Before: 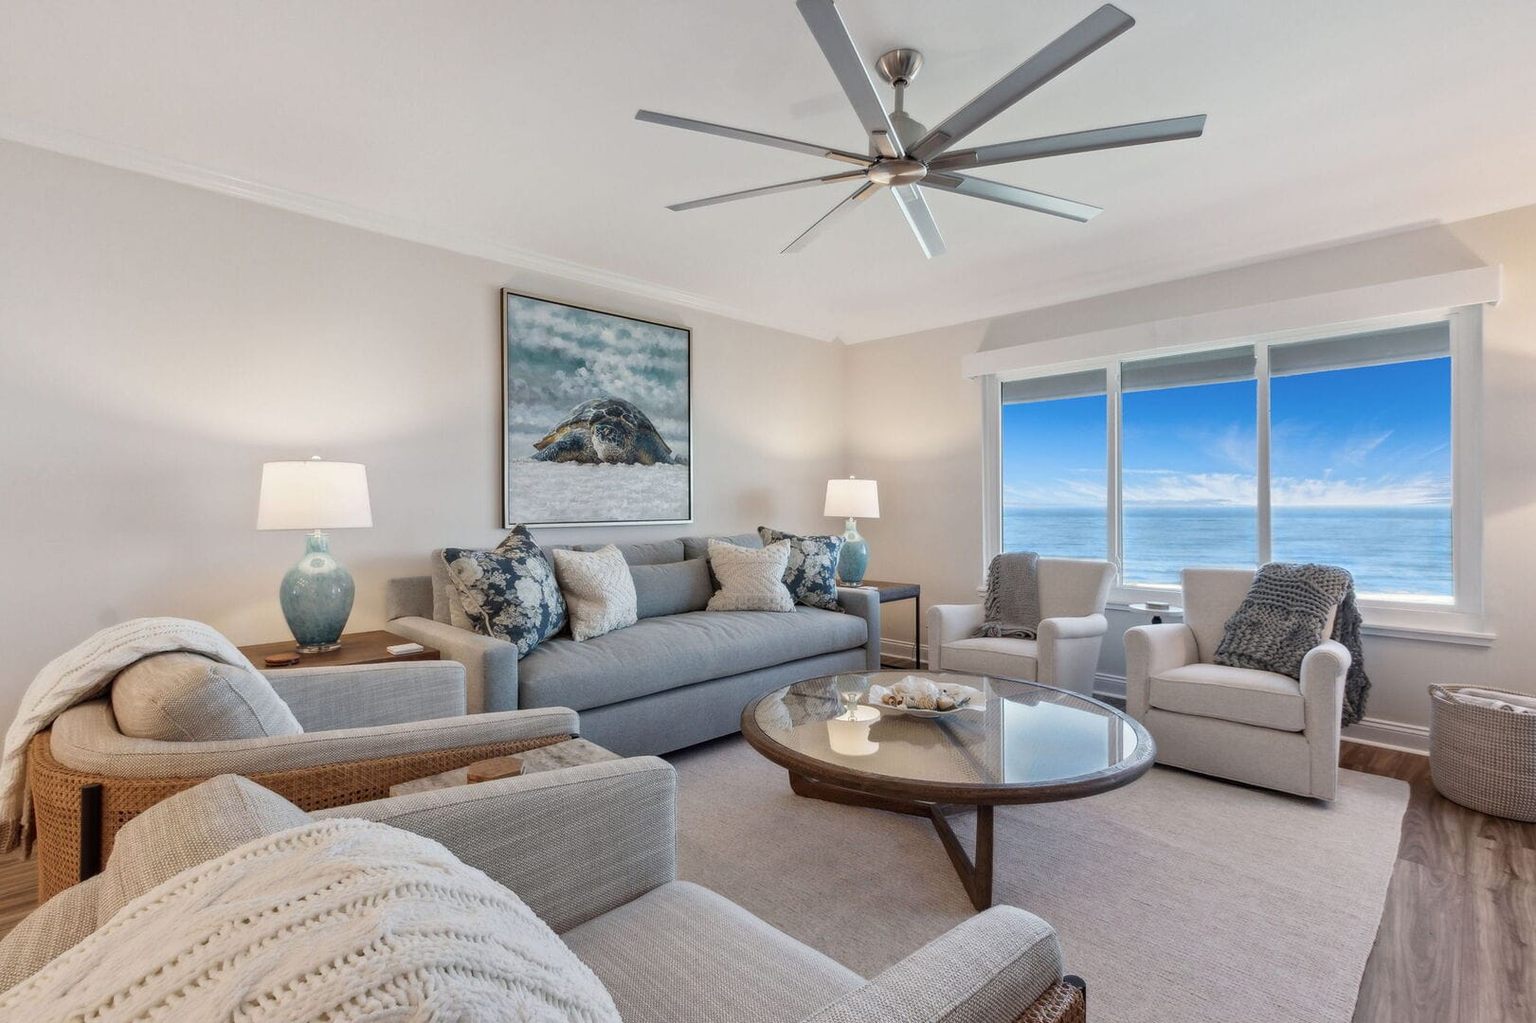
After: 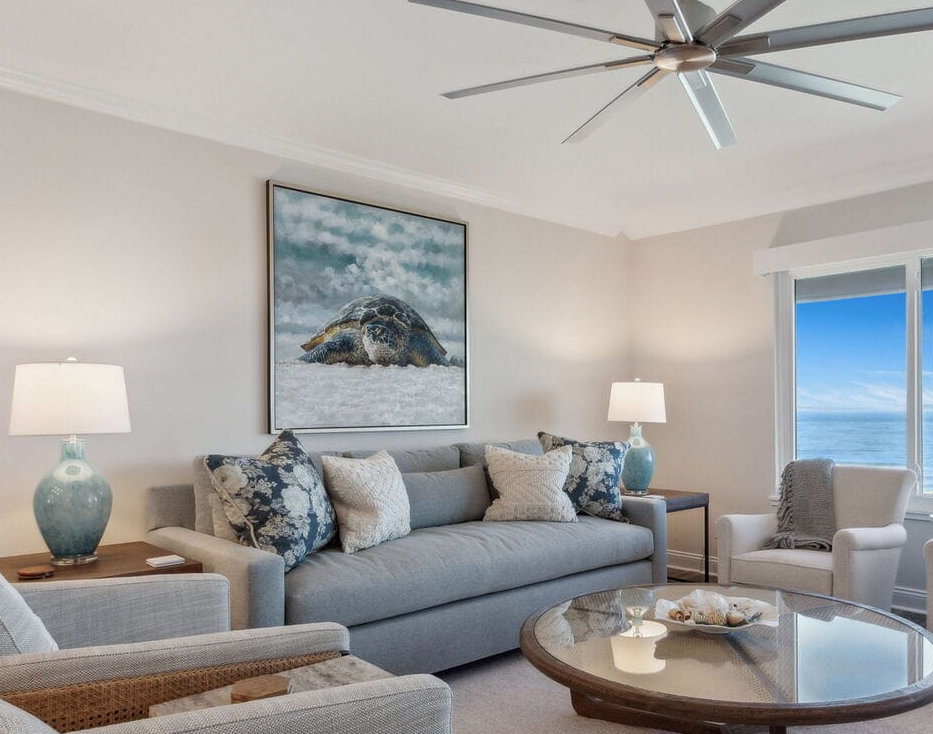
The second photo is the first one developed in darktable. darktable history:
crop: left 16.223%, top 11.505%, right 26.165%, bottom 20.503%
